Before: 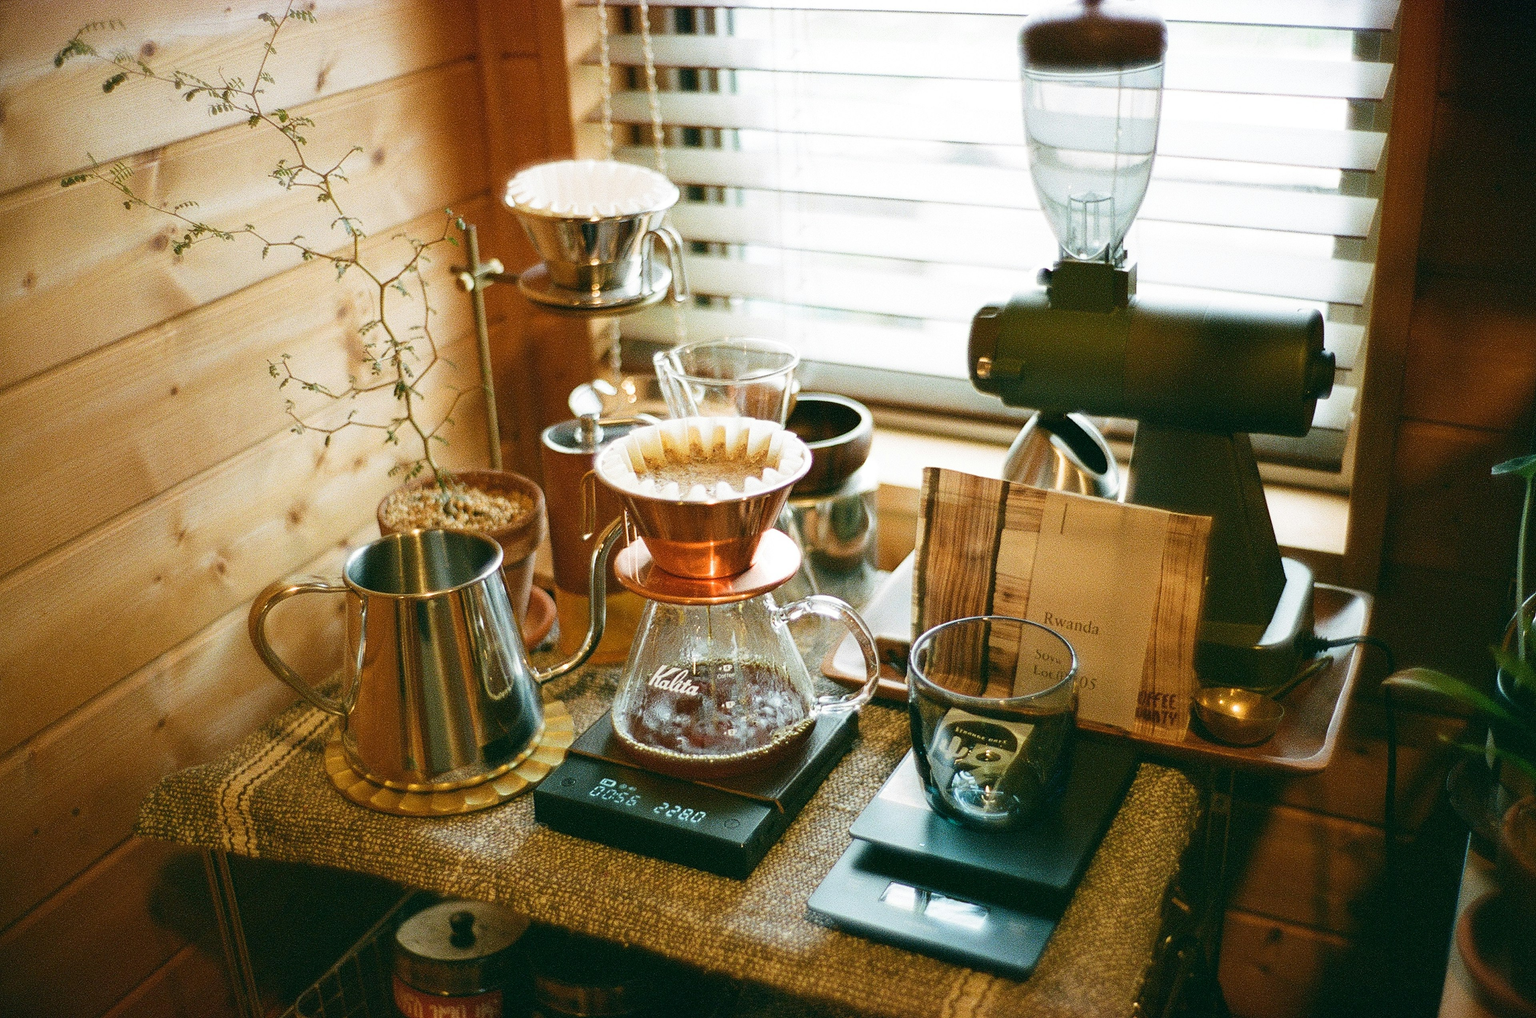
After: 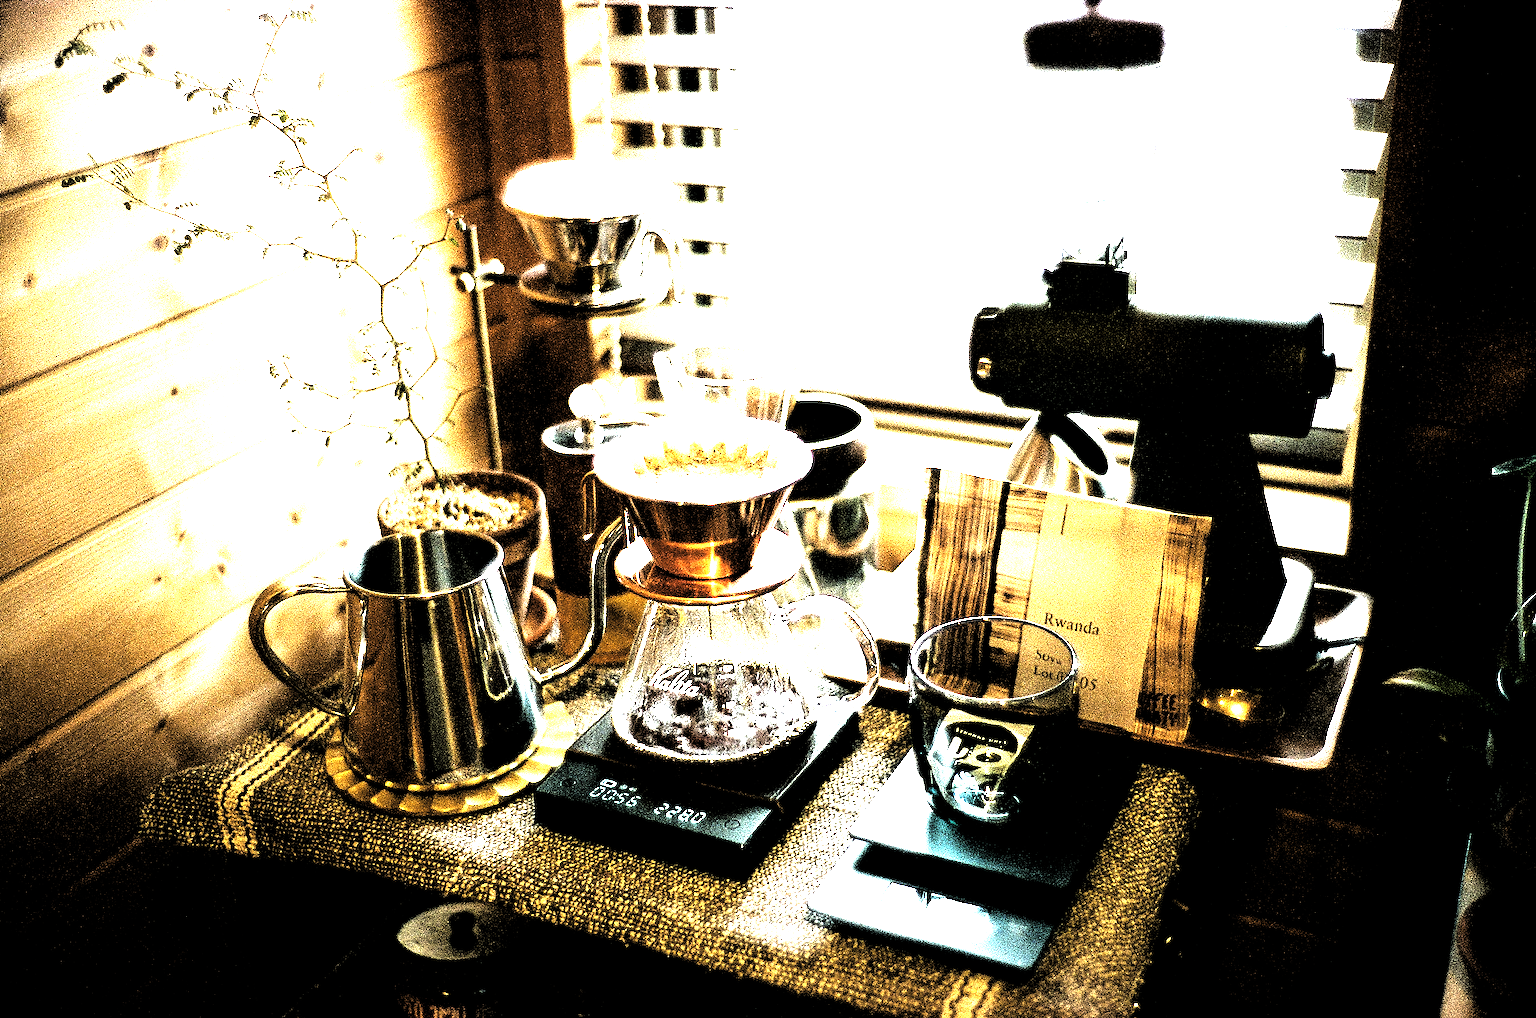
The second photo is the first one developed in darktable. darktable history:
tone equalizer: -8 EV -0.75 EV, -7 EV -0.7 EV, -6 EV -0.6 EV, -5 EV -0.4 EV, -3 EV 0.4 EV, -2 EV 0.6 EV, -1 EV 0.7 EV, +0 EV 0.75 EV, edges refinement/feathering 500, mask exposure compensation -1.57 EV, preserve details no
levels: levels [0.514, 0.759, 1]
exposure: black level correction 0.001, exposure 1.398 EV, compensate exposure bias true, compensate highlight preservation false
